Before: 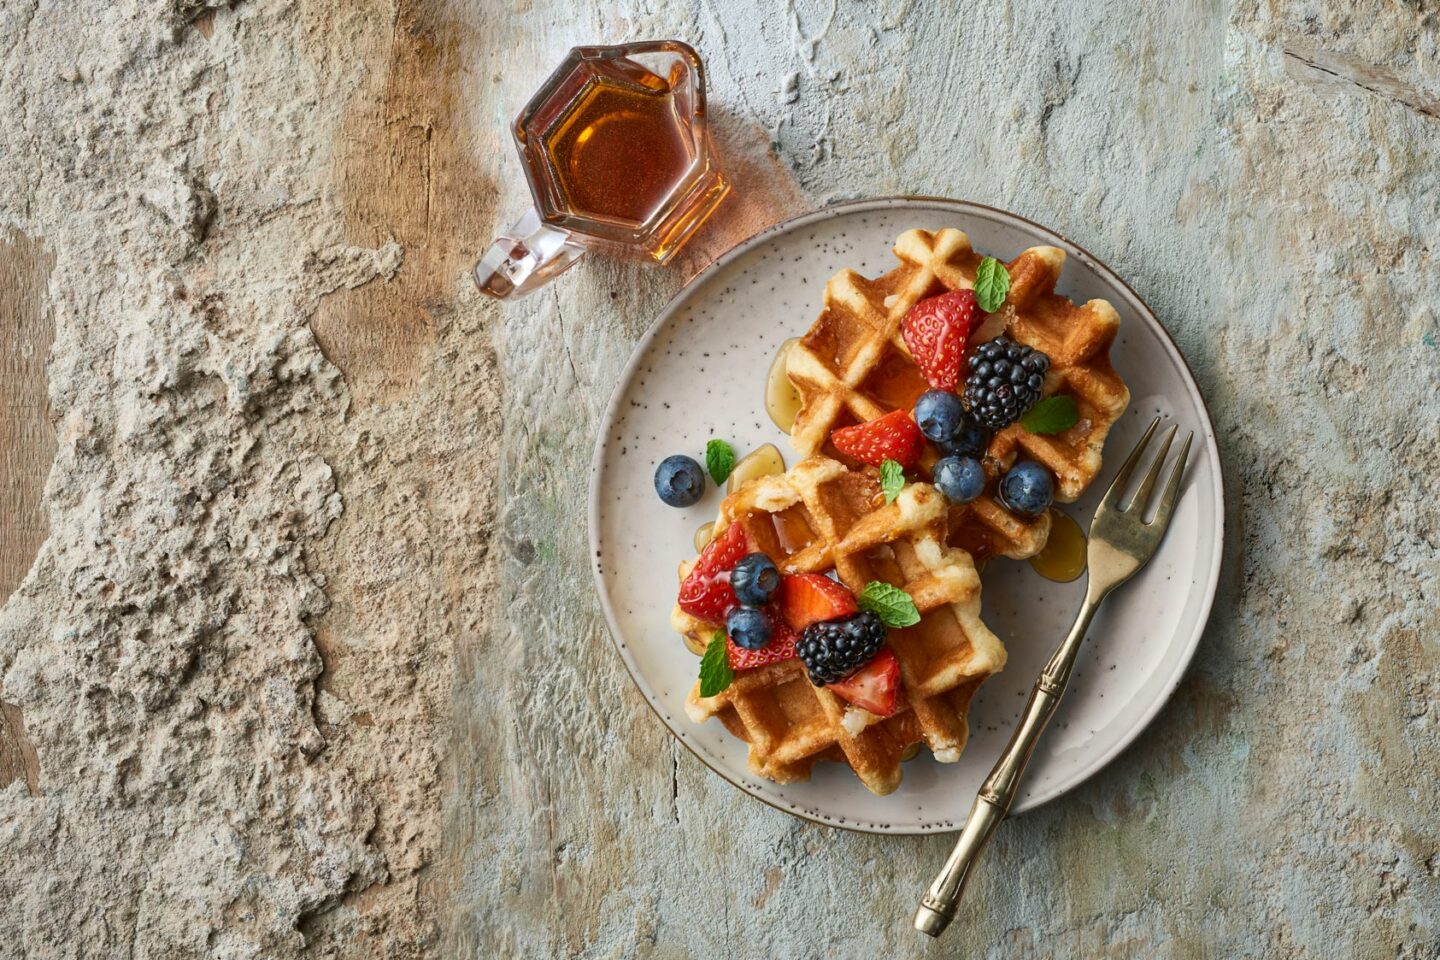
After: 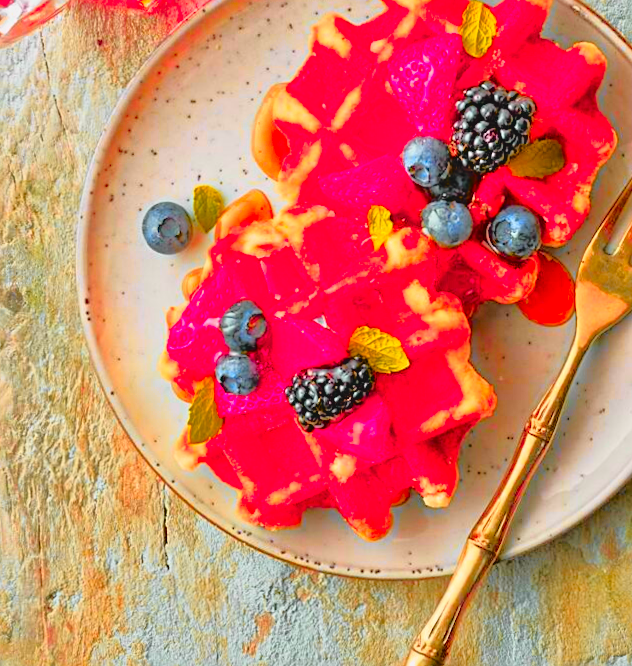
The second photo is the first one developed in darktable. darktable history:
sharpen: radius 2.167, amount 0.381, threshold 0
contrast brightness saturation: contrast -0.19, saturation 0.19
rotate and perspective: rotation -0.45°, automatic cropping original format, crop left 0.008, crop right 0.992, crop top 0.012, crop bottom 0.988
tone equalizer: -7 EV 0.15 EV, -6 EV 0.6 EV, -5 EV 1.15 EV, -4 EV 1.33 EV, -3 EV 1.15 EV, -2 EV 0.6 EV, -1 EV 0.15 EV, mask exposure compensation -0.5 EV
color zones: curves: ch1 [(0.24, 0.629) (0.75, 0.5)]; ch2 [(0.255, 0.454) (0.745, 0.491)], mix 102.12%
tone curve: curves: ch0 [(0, 0) (0.062, 0.023) (0.168, 0.142) (0.359, 0.44) (0.469, 0.544) (0.634, 0.722) (0.839, 0.909) (0.998, 0.978)]; ch1 [(0, 0) (0.437, 0.453) (0.472, 0.47) (0.502, 0.504) (0.527, 0.546) (0.568, 0.619) (0.608, 0.665) (0.669, 0.748) (0.859, 0.899) (1, 1)]; ch2 [(0, 0) (0.33, 0.301) (0.421, 0.443) (0.473, 0.498) (0.509, 0.5) (0.535, 0.564) (0.575, 0.625) (0.608, 0.676) (1, 1)], color space Lab, independent channels, preserve colors none
crop: left 35.432%, top 26.233%, right 20.145%, bottom 3.432%
